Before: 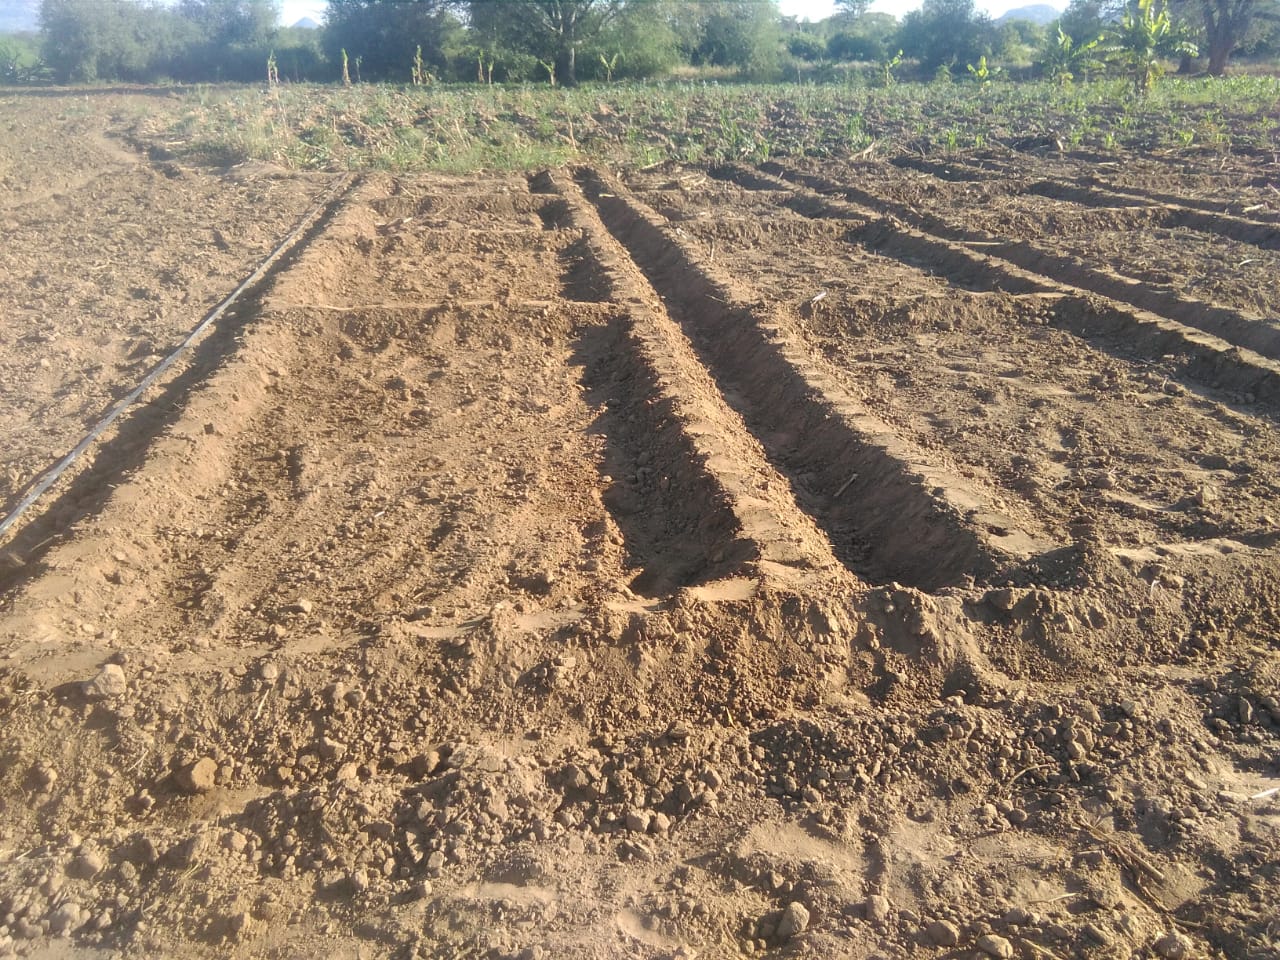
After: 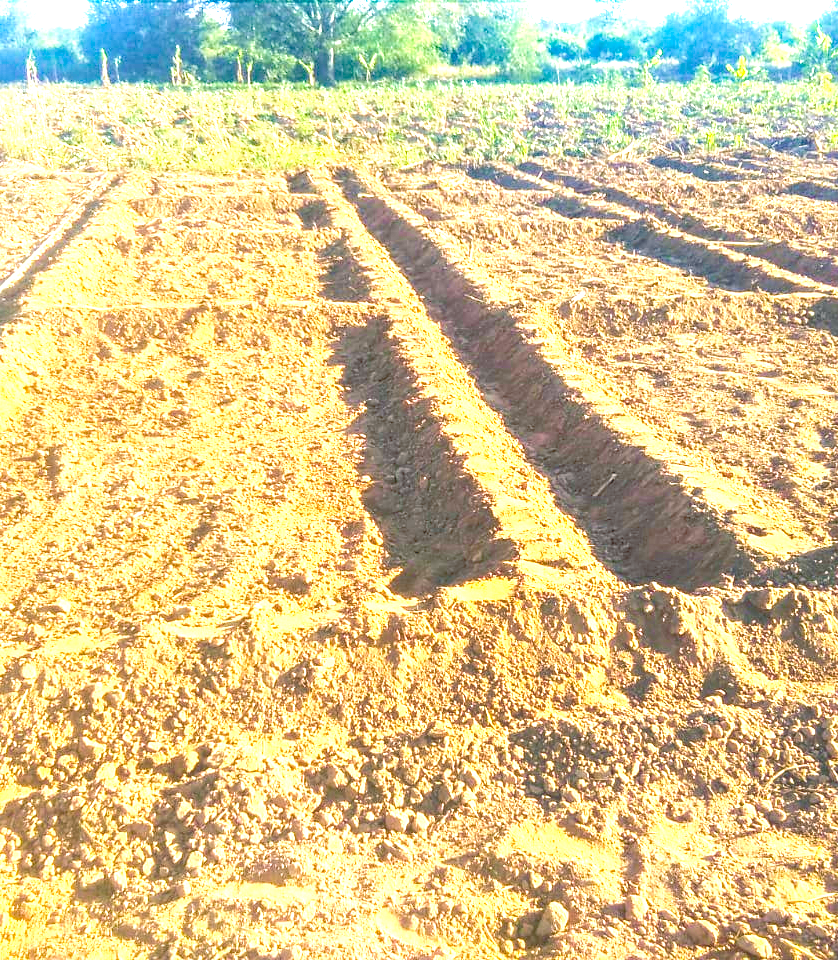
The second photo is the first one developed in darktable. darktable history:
color balance rgb: shadows lift › chroma 2.025%, shadows lift › hue 217.64°, perceptual saturation grading › global saturation 29.716%, global vibrance 20%
haze removal: strength 0.505, distance 0.428, compatibility mode true, adaptive false
crop and rotate: left 18.876%, right 15.654%
exposure: black level correction 0, exposure 1.471 EV, compensate highlight preservation false
velvia: on, module defaults
local contrast: highlights 45%, shadows 5%, detail 100%
tone equalizer: -8 EV -0.001 EV, -7 EV 0.003 EV, -6 EV -0.002 EV, -5 EV -0.005 EV, -4 EV -0.077 EV, -3 EV -0.216 EV, -2 EV -0.28 EV, -1 EV 0.096 EV, +0 EV 0.311 EV
